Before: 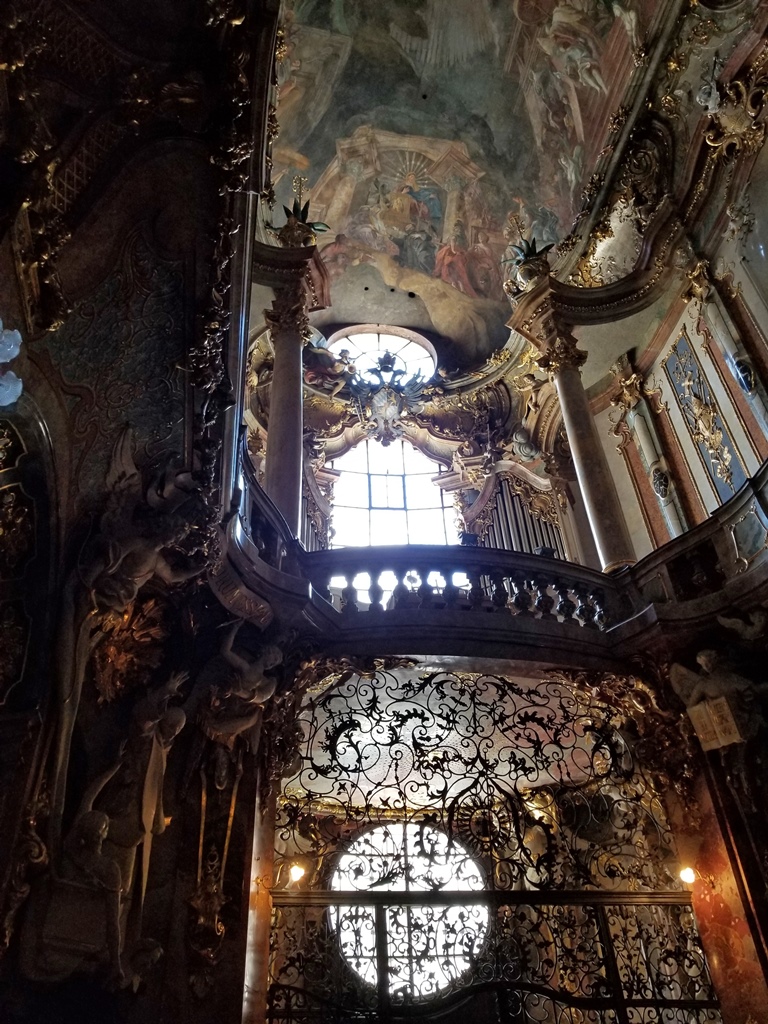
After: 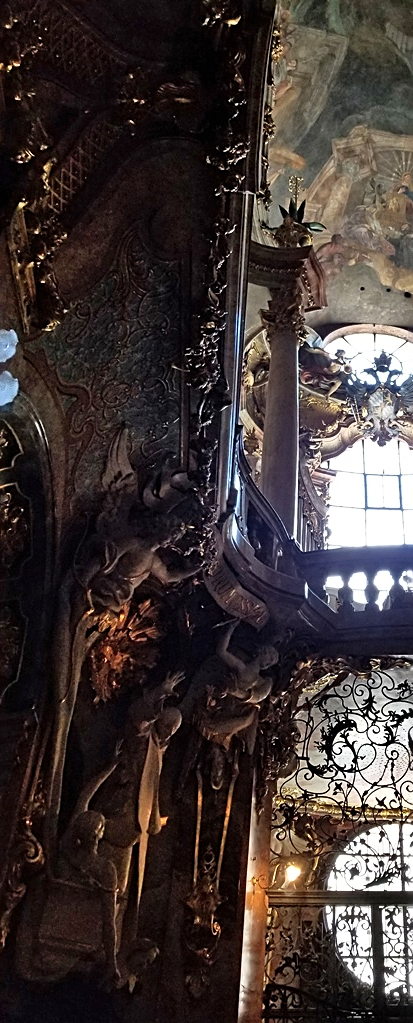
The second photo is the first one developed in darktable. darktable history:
contrast brightness saturation: saturation -0.05
base curve: curves: ch0 [(0, 0) (0.257, 0.25) (0.482, 0.586) (0.757, 0.871) (1, 1)]
crop: left 0.587%, right 45.588%, bottom 0.086%
shadows and highlights: low approximation 0.01, soften with gaussian
sharpen: on, module defaults
